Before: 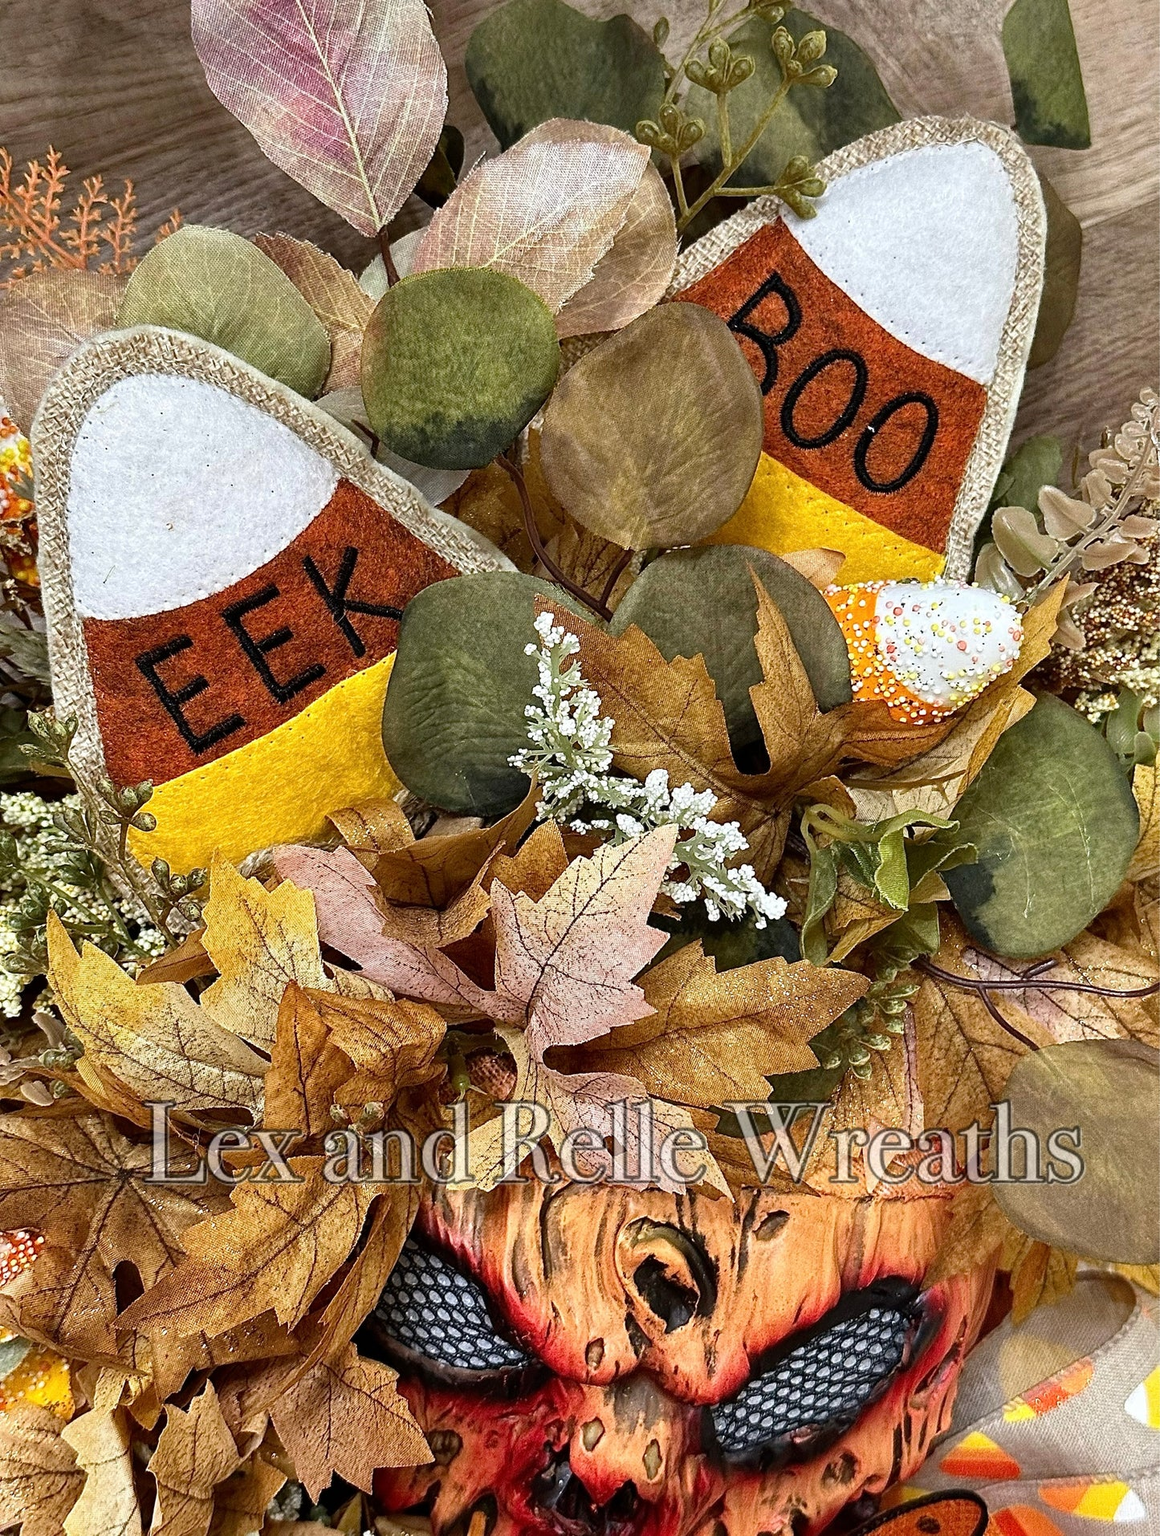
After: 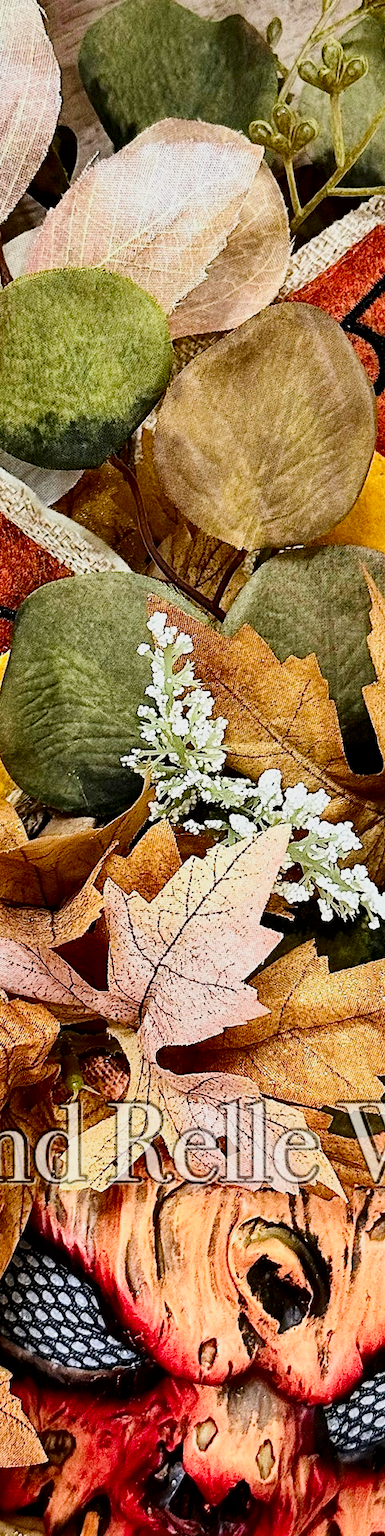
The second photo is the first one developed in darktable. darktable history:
filmic rgb: black relative exposure -6.98 EV, white relative exposure 5.63 EV, hardness 2.86
crop: left 33.36%, right 33.36%
exposure: black level correction 0, exposure 1 EV, compensate highlight preservation false
contrast brightness saturation: contrast 0.21, brightness -0.11, saturation 0.21
